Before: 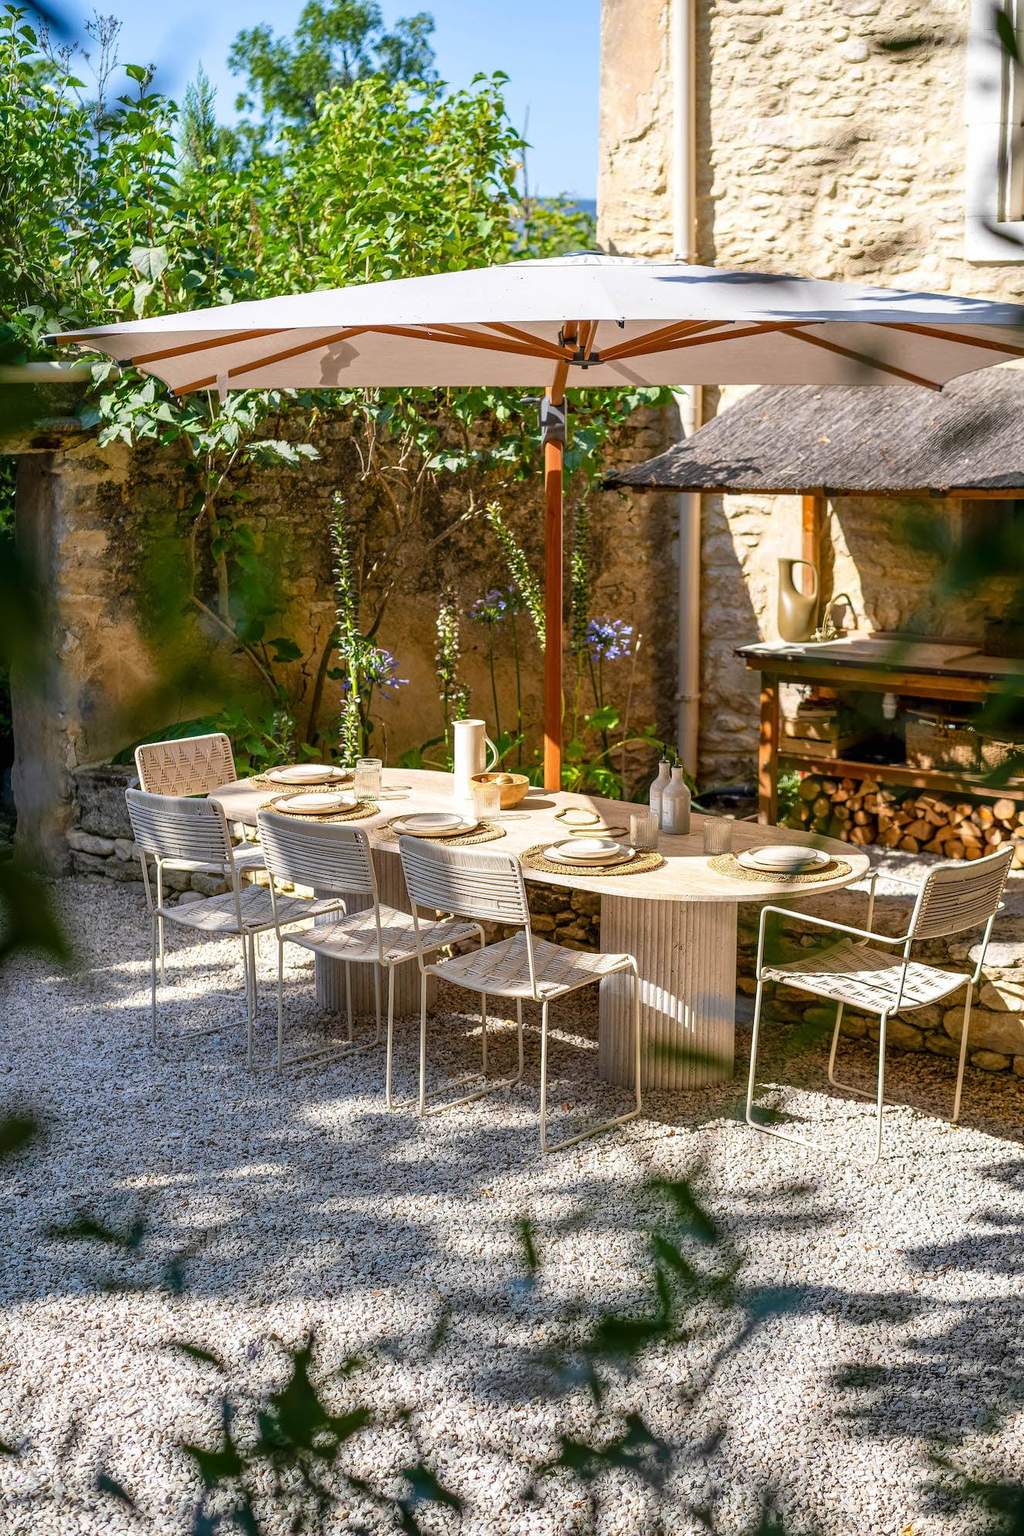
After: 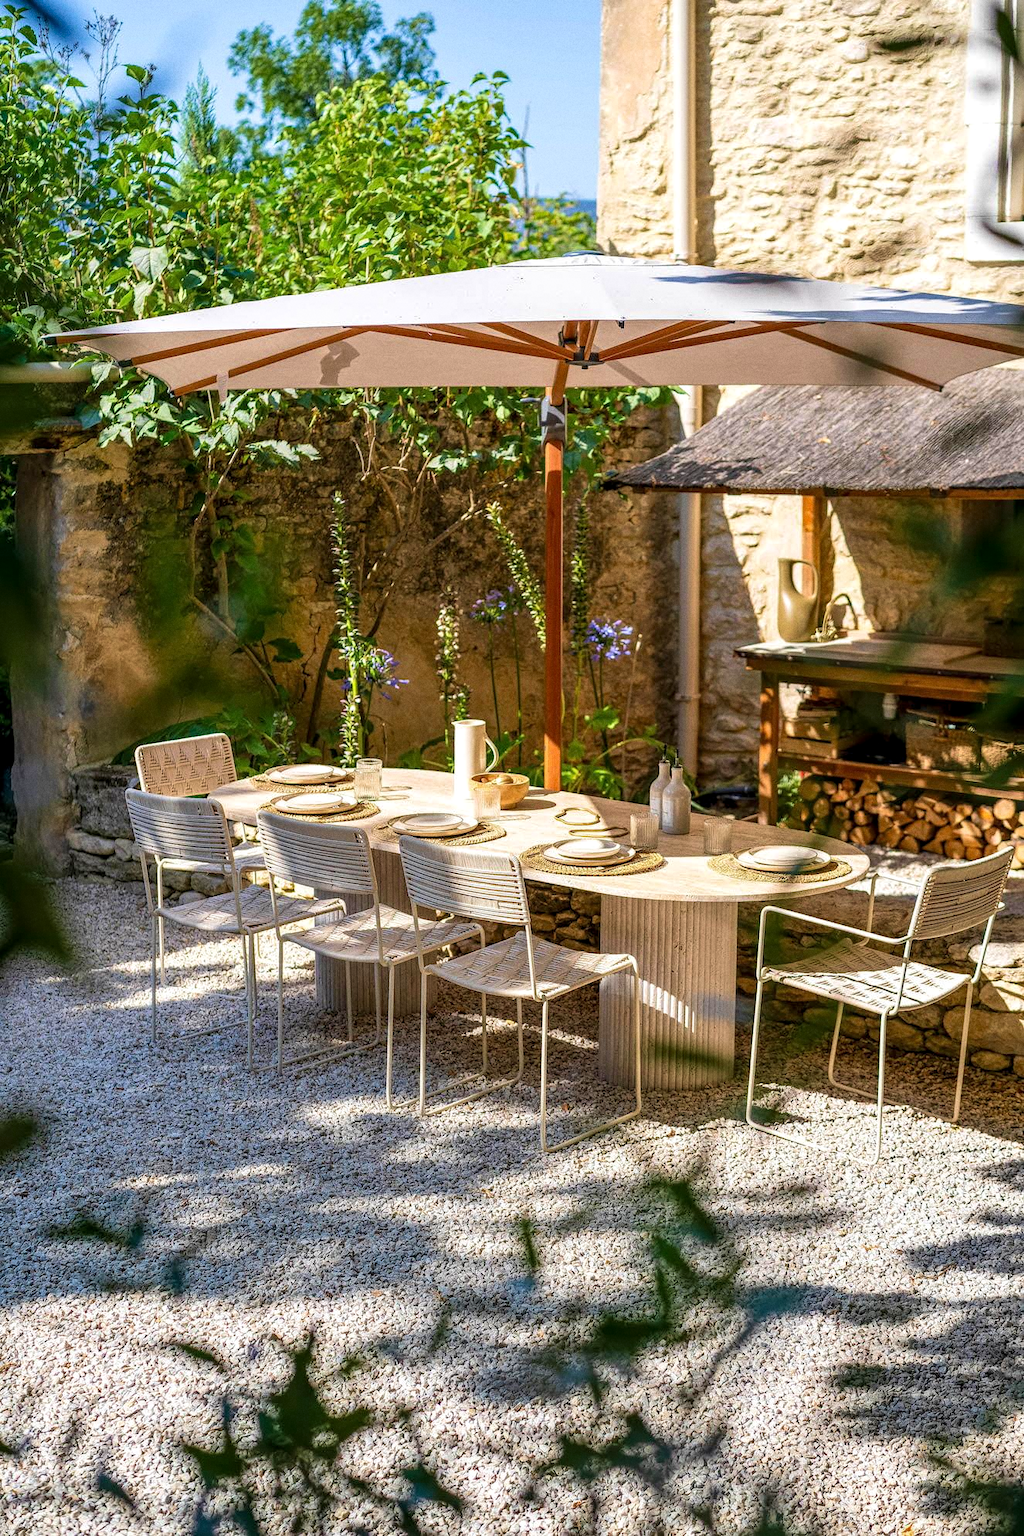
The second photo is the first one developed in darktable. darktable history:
velvia: on, module defaults
grain: coarseness 7.08 ISO, strength 21.67%, mid-tones bias 59.58%
local contrast: highlights 100%, shadows 100%, detail 120%, midtone range 0.2
